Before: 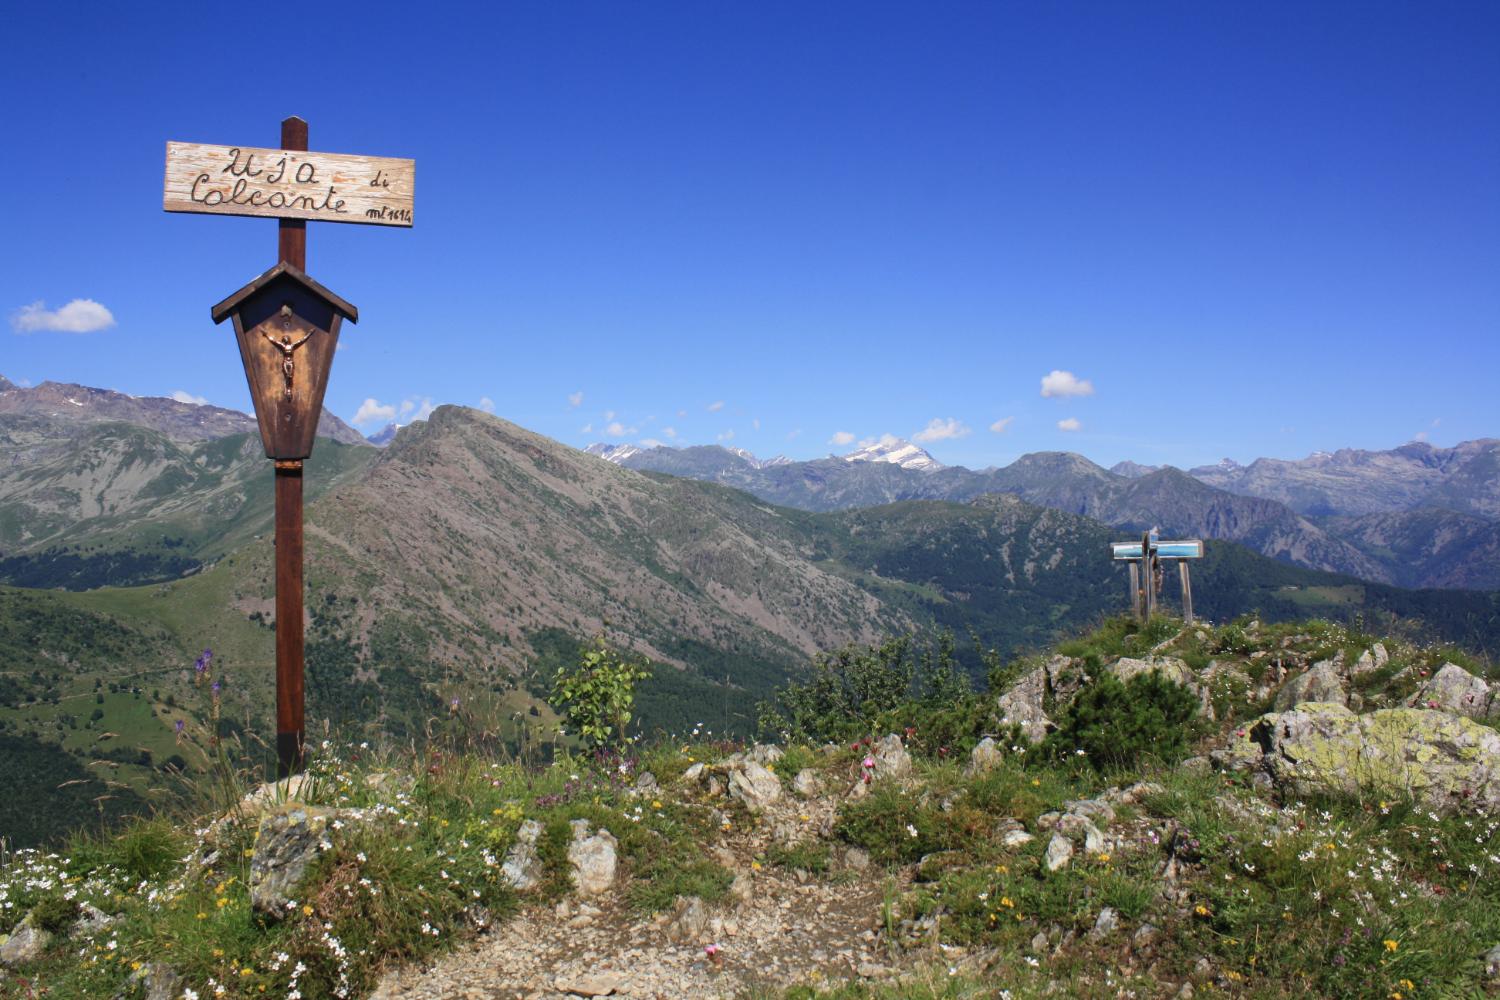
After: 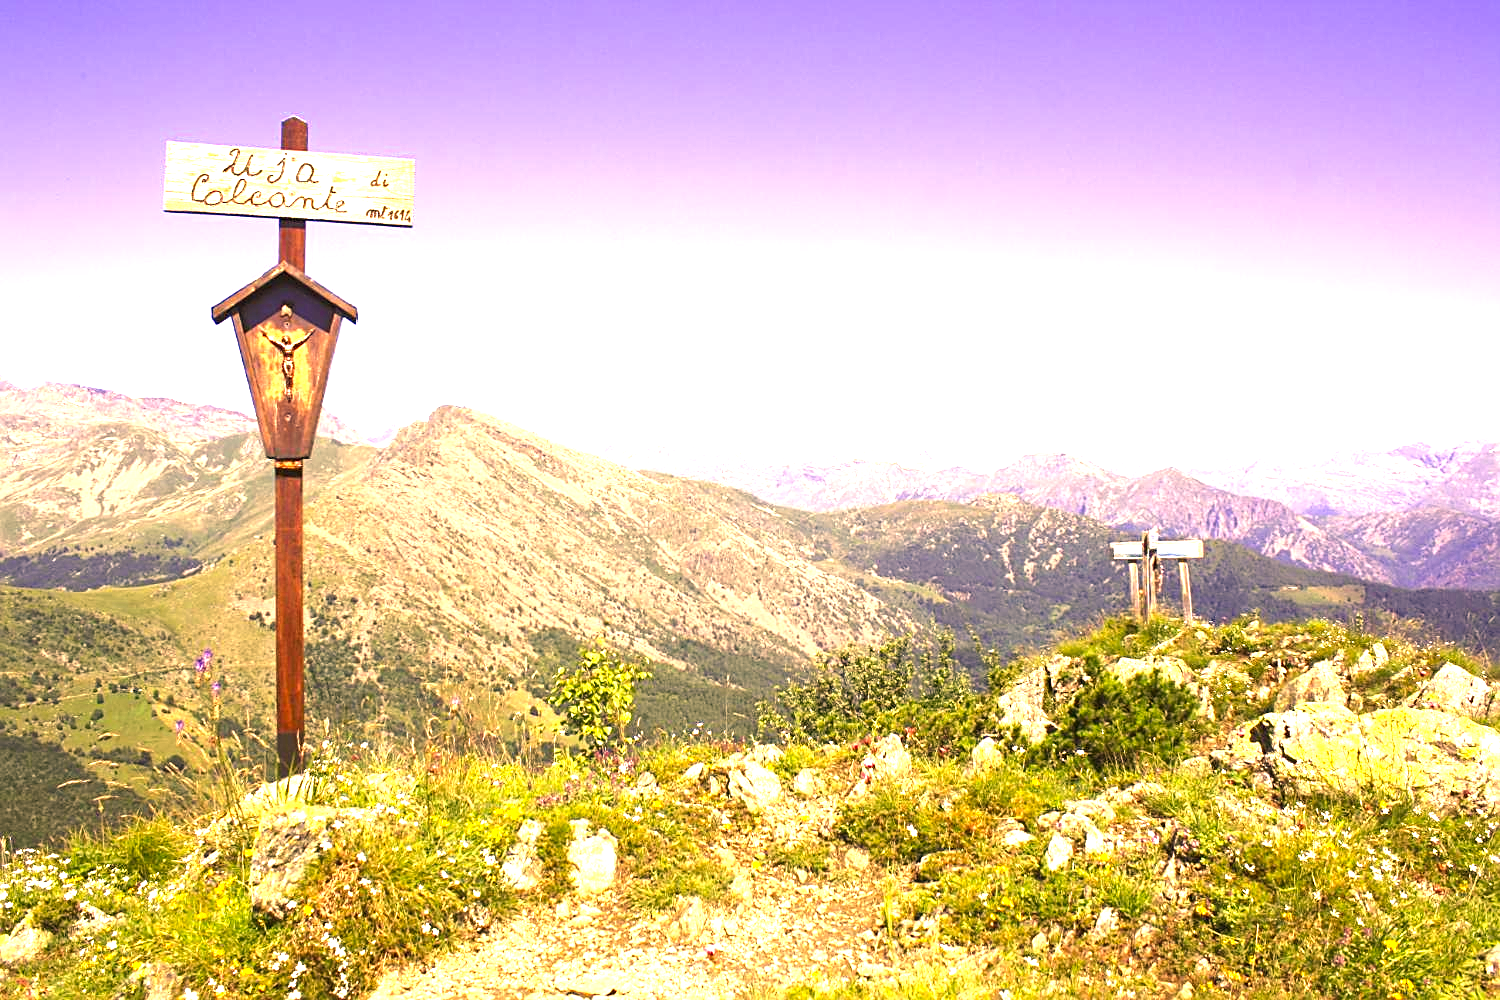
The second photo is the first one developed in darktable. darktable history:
color correction: highlights a* 18.28, highlights b* 34.85, shadows a* 1.37, shadows b* 5.94, saturation 1.04
tone equalizer: edges refinement/feathering 500, mask exposure compensation -1.57 EV, preserve details no
exposure: exposure 2.264 EV, compensate highlight preservation false
sharpen: amount 0.549
local contrast: mode bilateral grid, contrast 100, coarseness 99, detail 109%, midtone range 0.2
